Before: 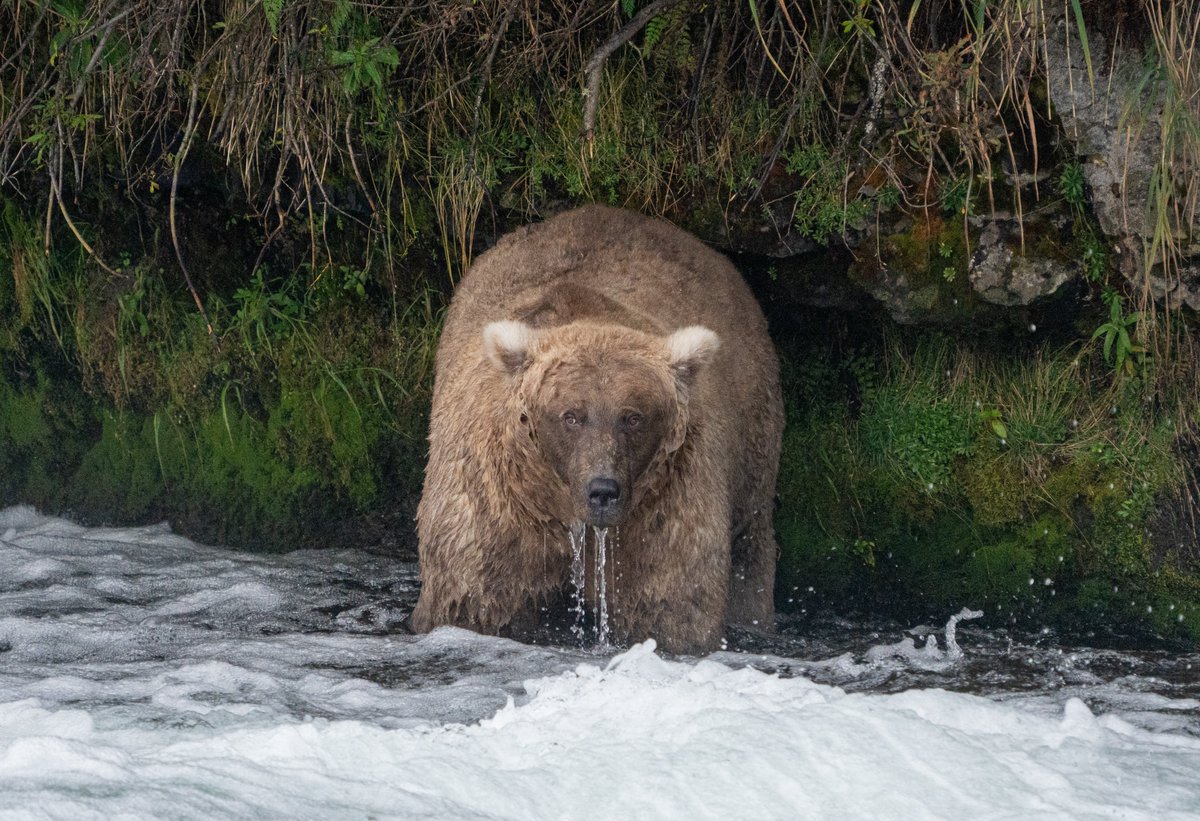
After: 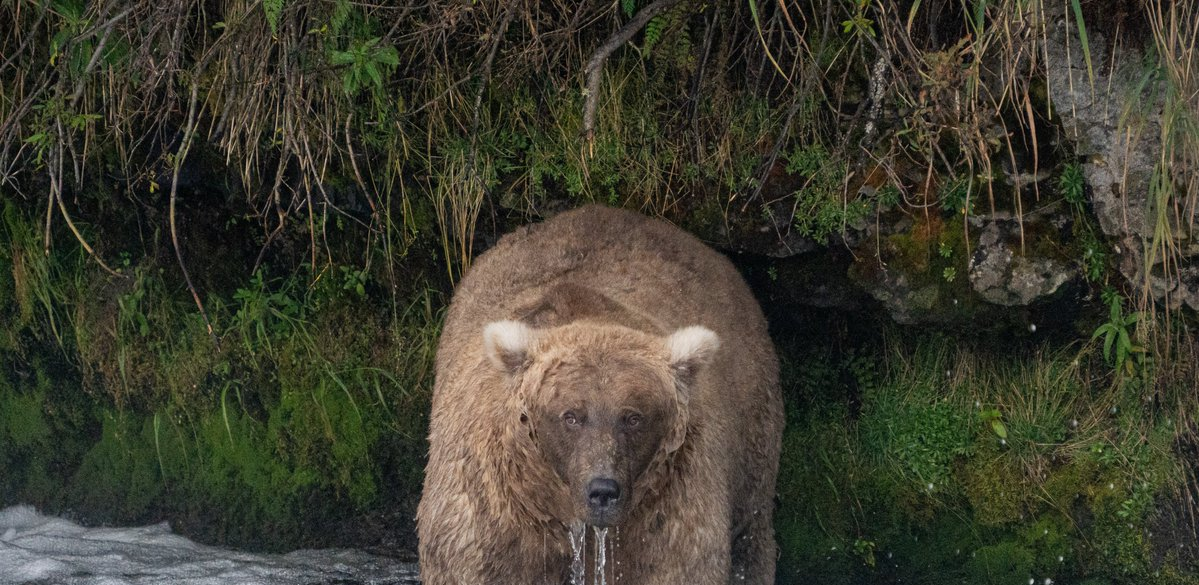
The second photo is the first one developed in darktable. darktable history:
crop: right 0.001%, bottom 28.627%
